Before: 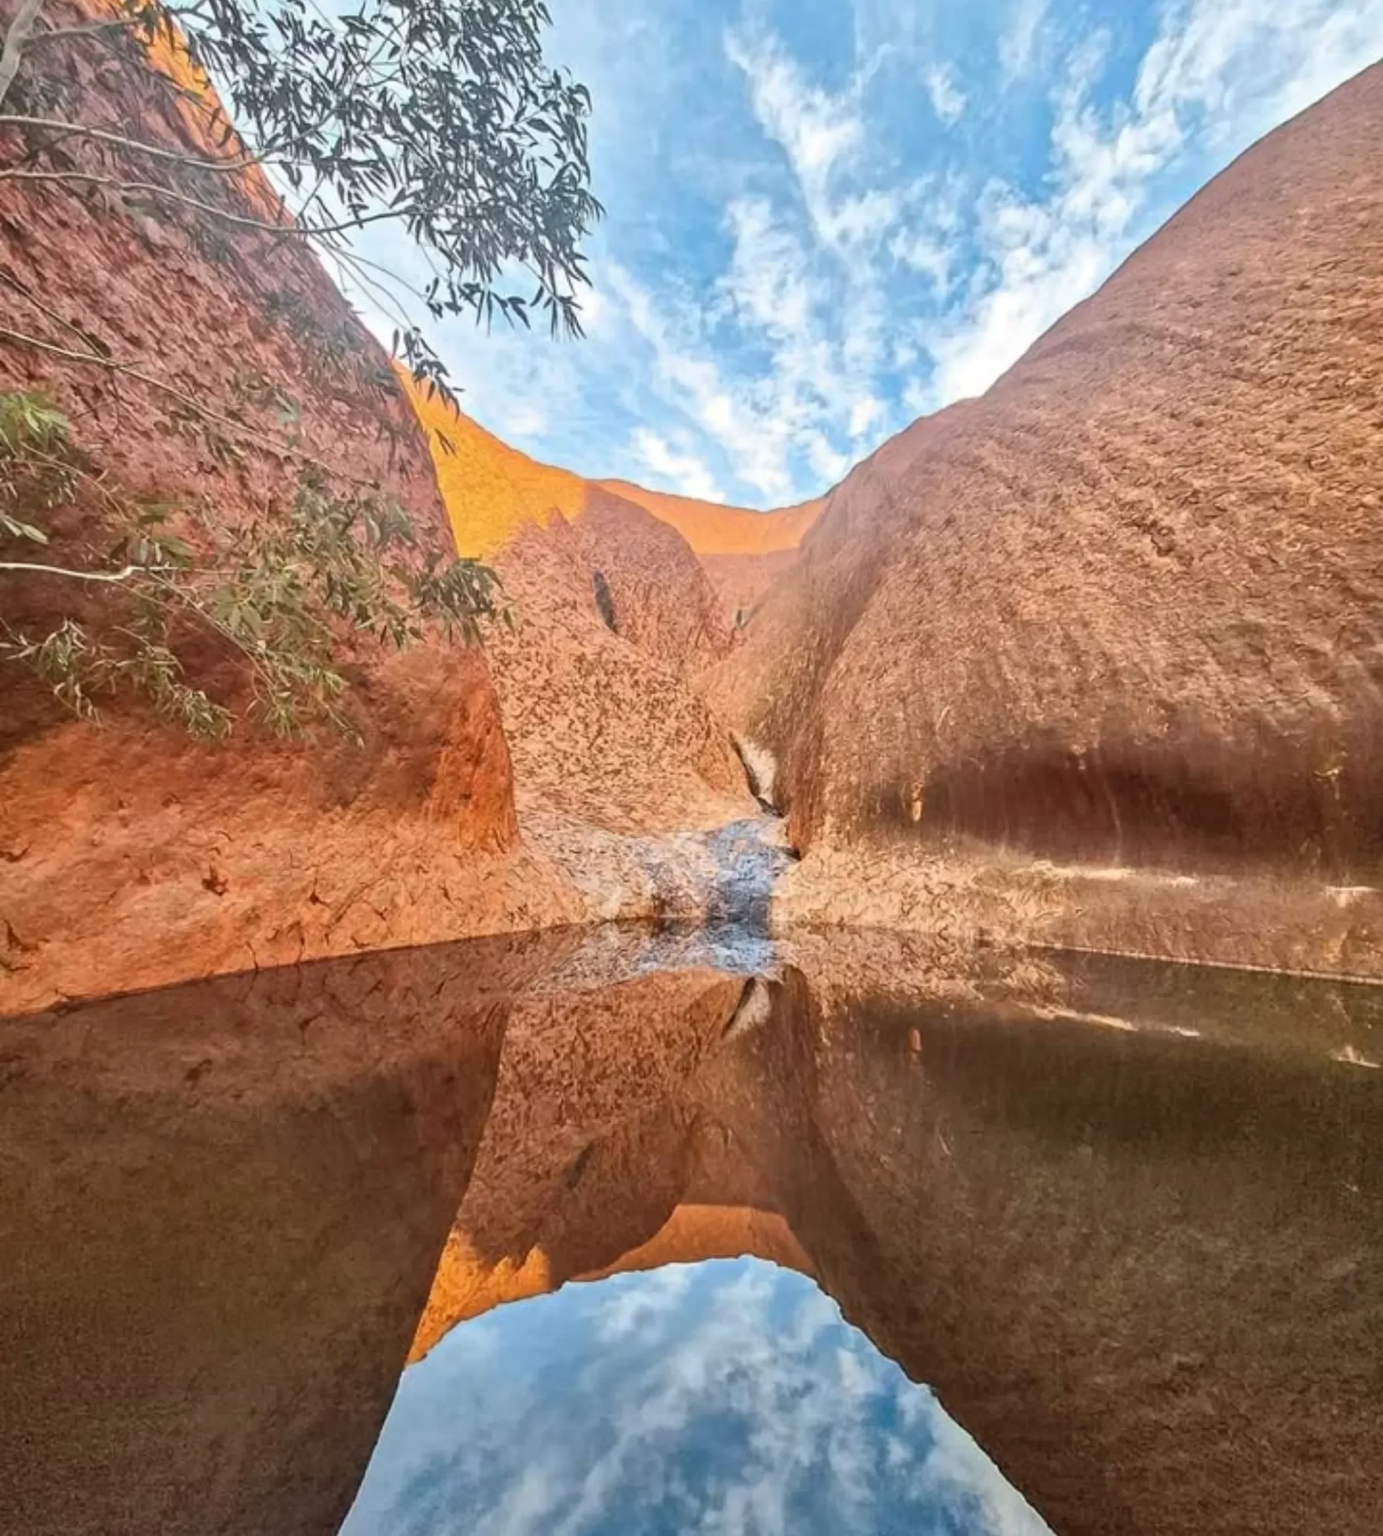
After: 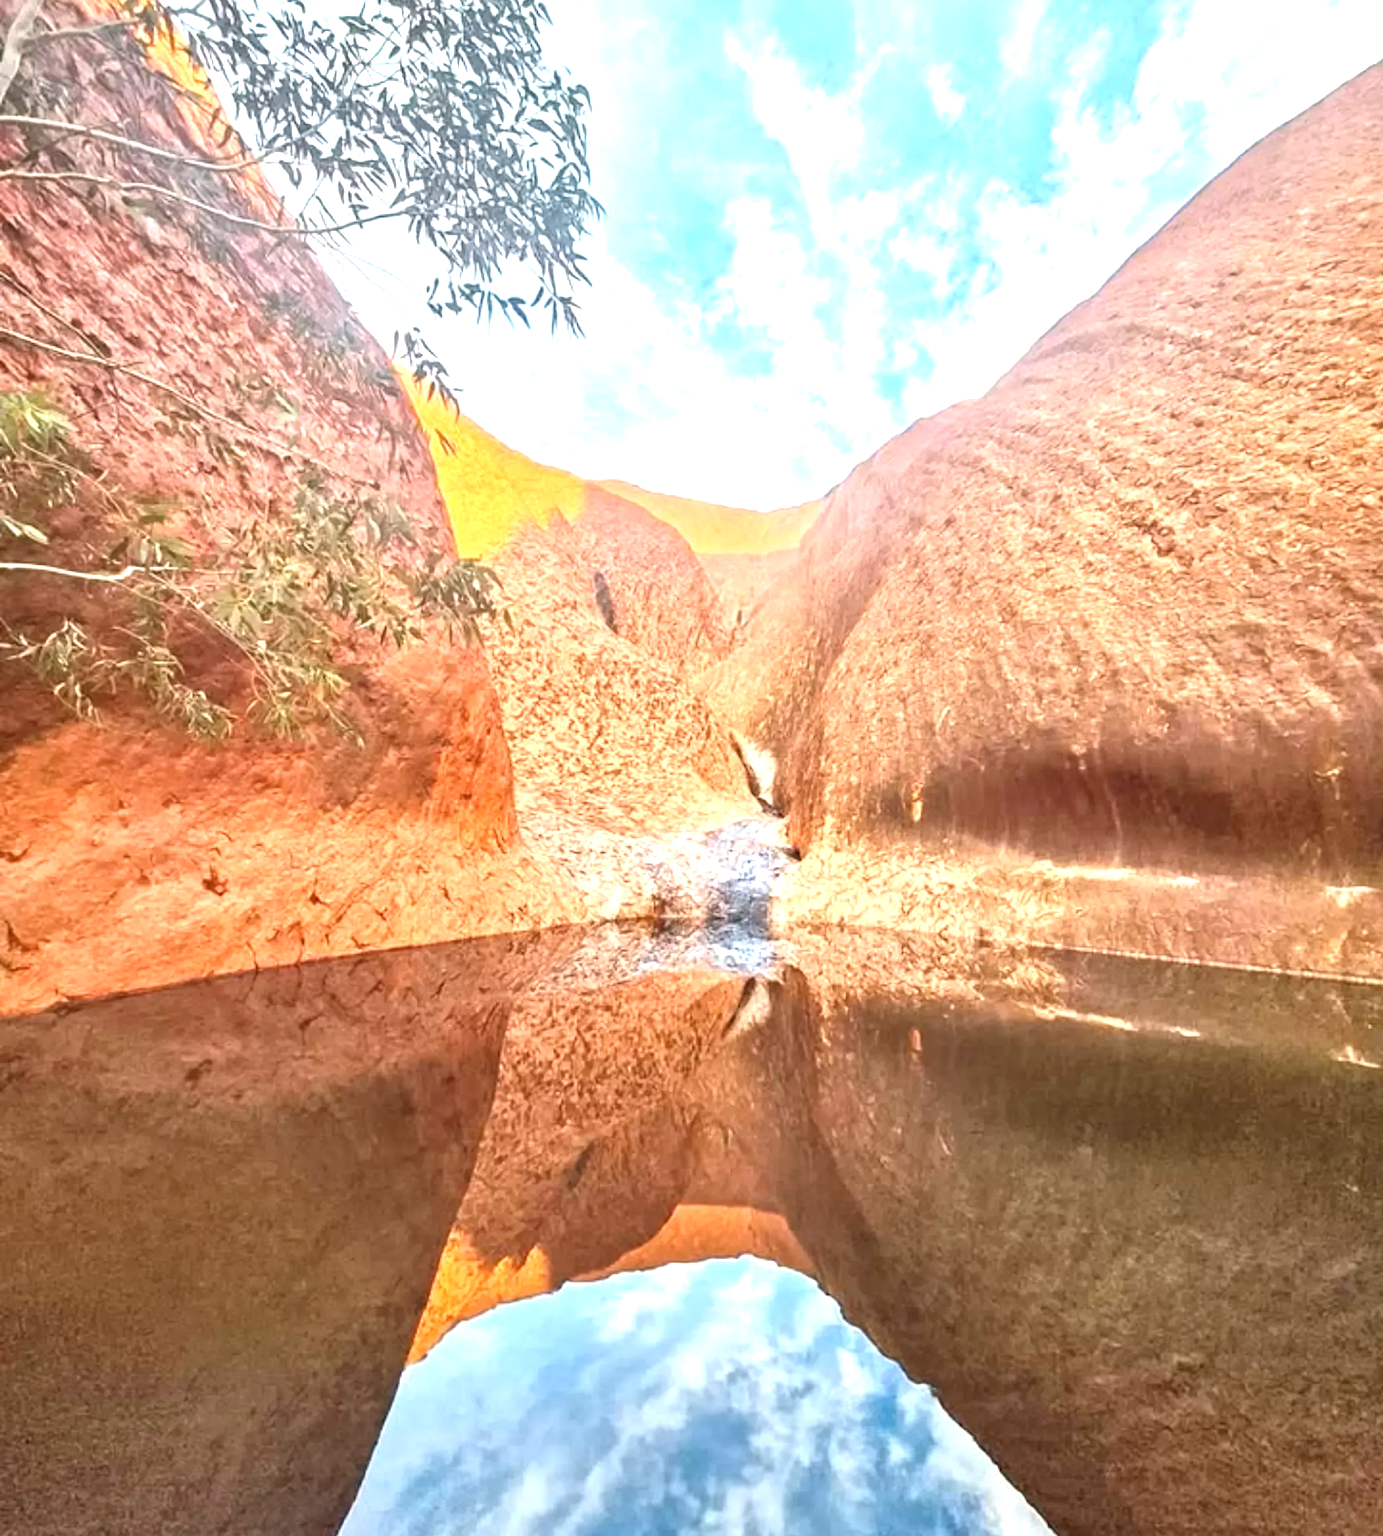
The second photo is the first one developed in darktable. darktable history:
exposure: exposure 1.16 EV, compensate exposure bias true, compensate highlight preservation false
